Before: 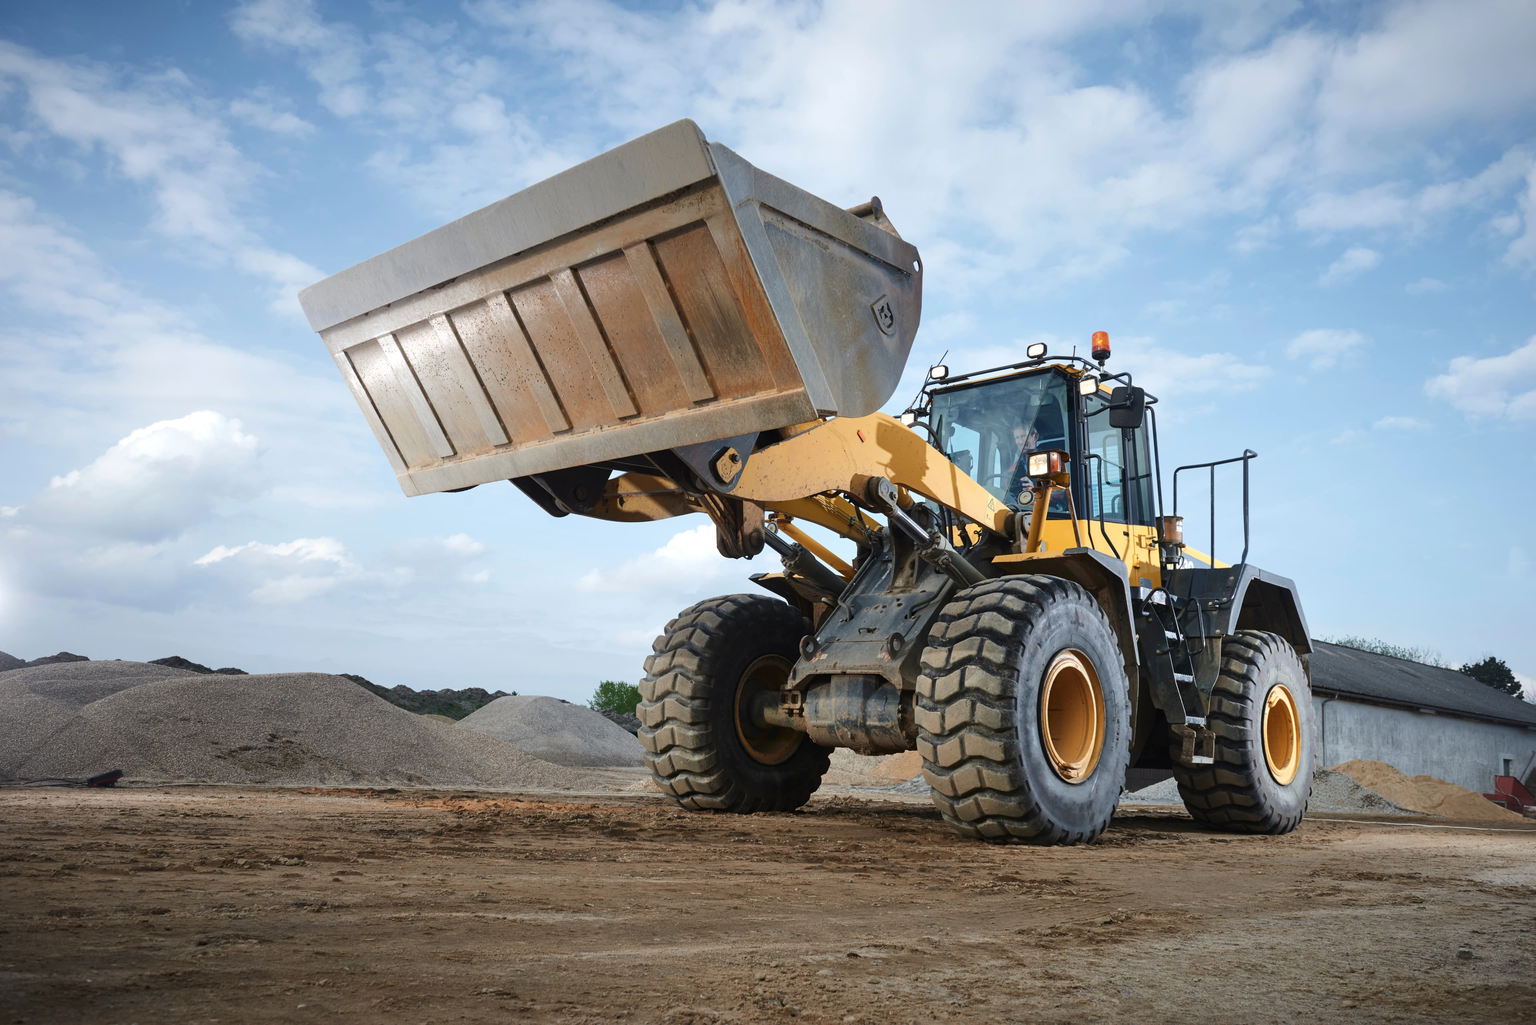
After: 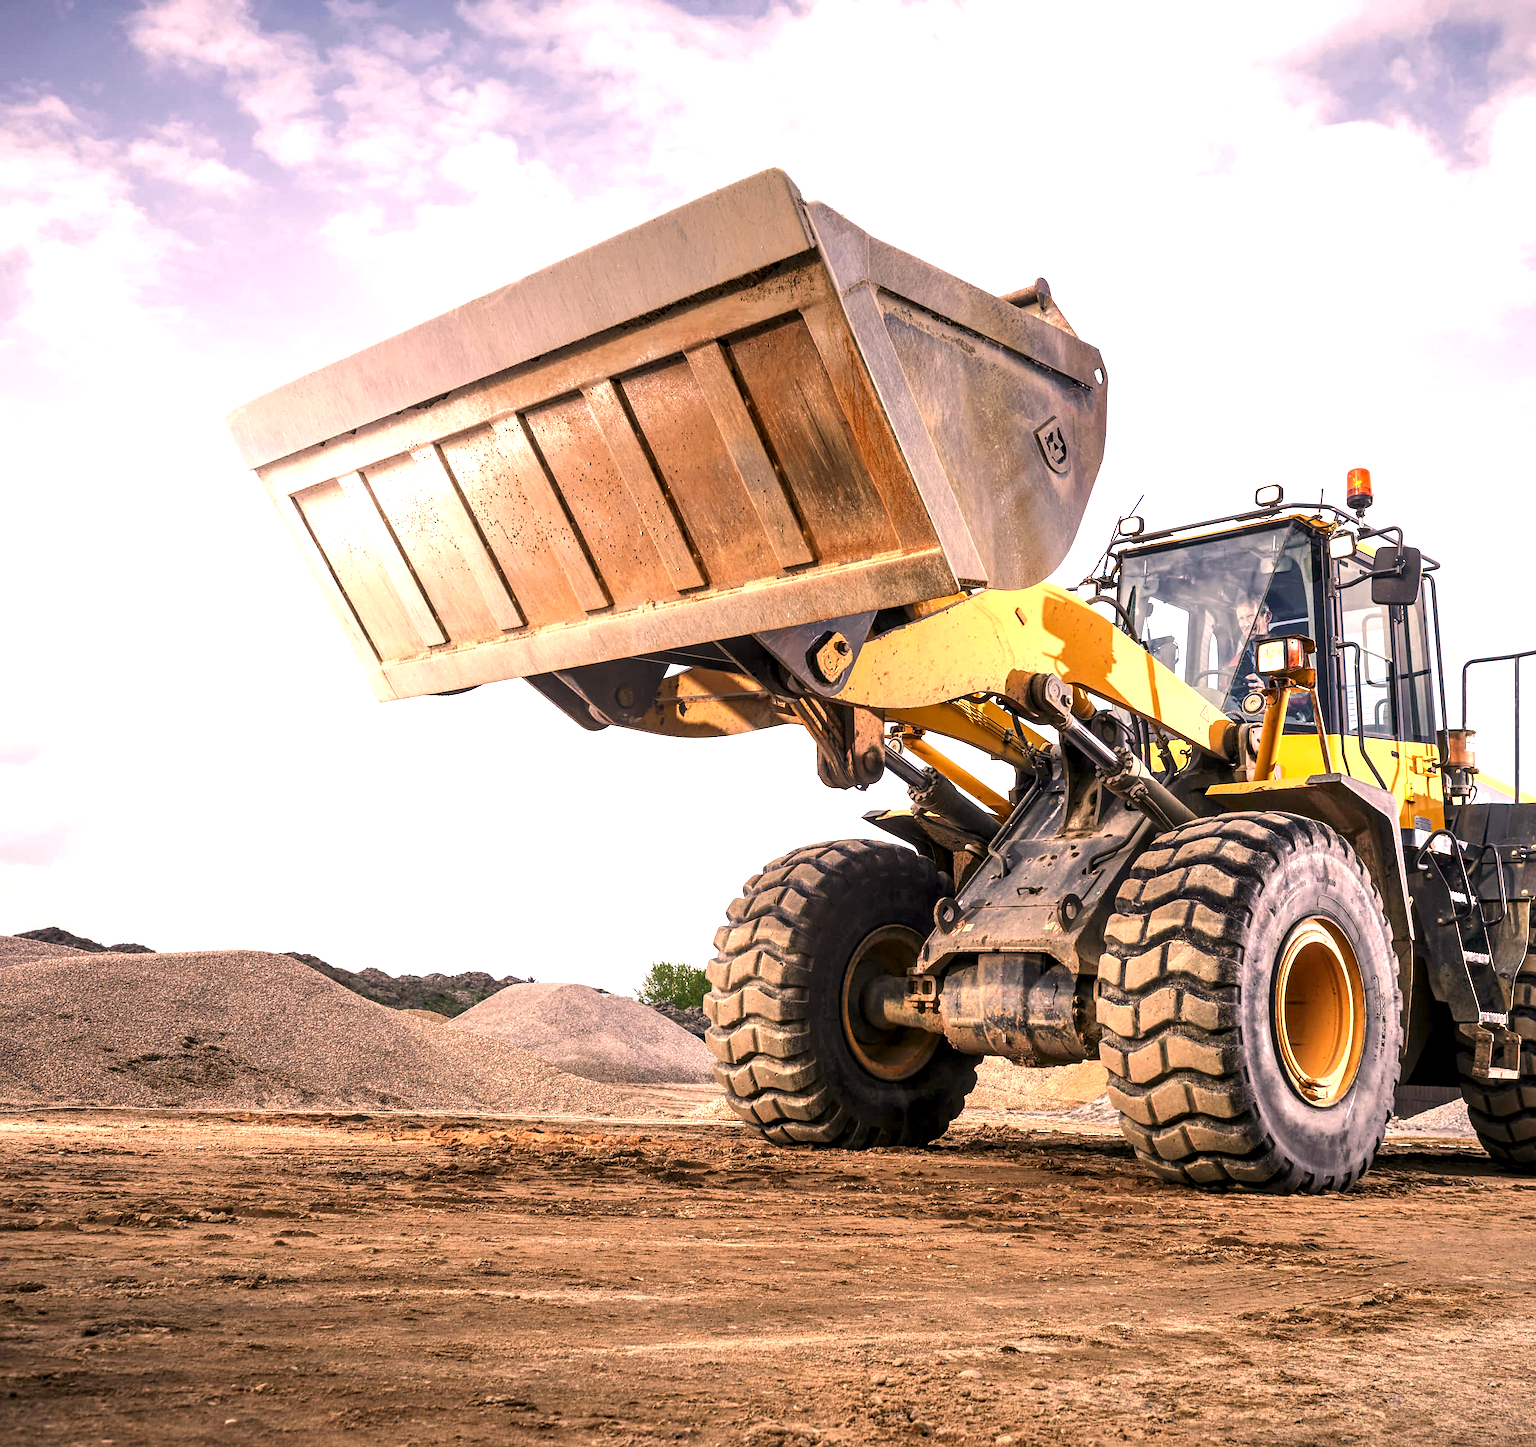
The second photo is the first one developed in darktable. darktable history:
color correction: highlights a* 22.42, highlights b* 21.8
crop and rotate: left 9.013%, right 20.167%
local contrast: highlights 78%, shadows 56%, detail 175%, midtone range 0.426
exposure: black level correction 0, exposure 0.899 EV, compensate highlight preservation false
sharpen: radius 1.453, amount 0.397, threshold 1.612
